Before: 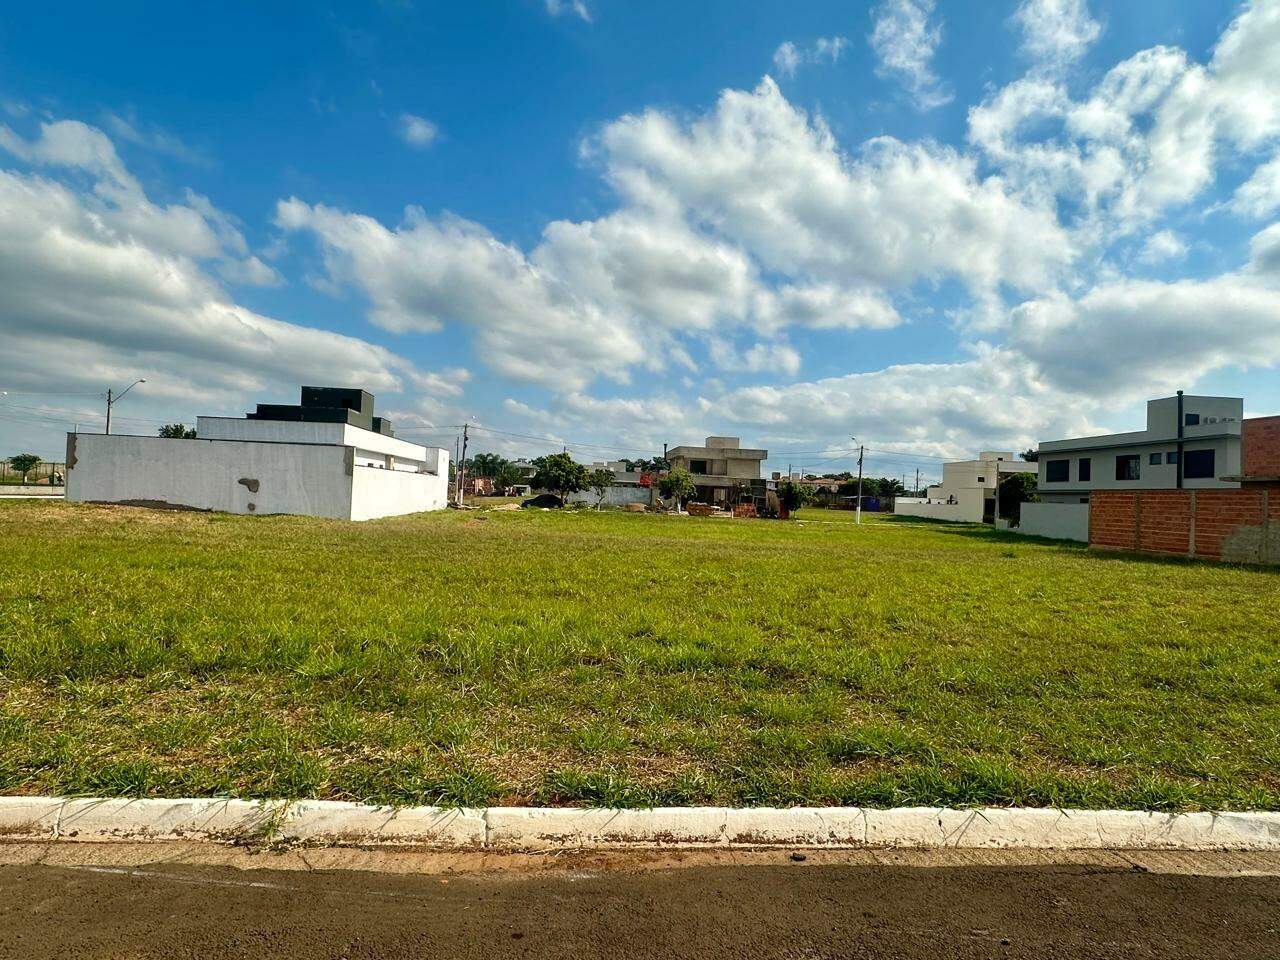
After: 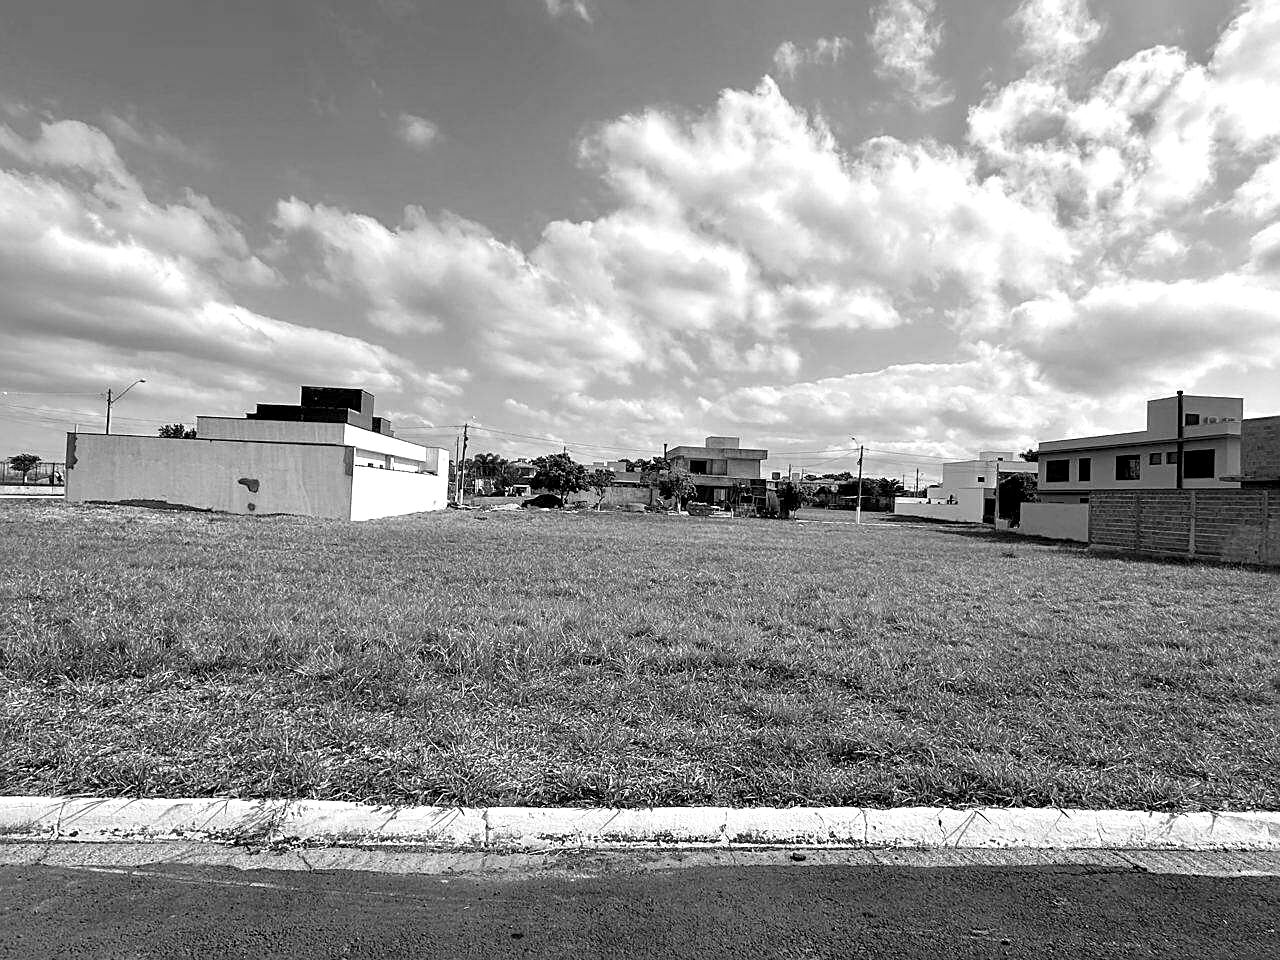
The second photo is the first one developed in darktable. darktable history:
sharpen: on, module defaults
exposure: black level correction 0.003, exposure 0.383 EV, compensate highlight preservation false
monochrome: on, module defaults
